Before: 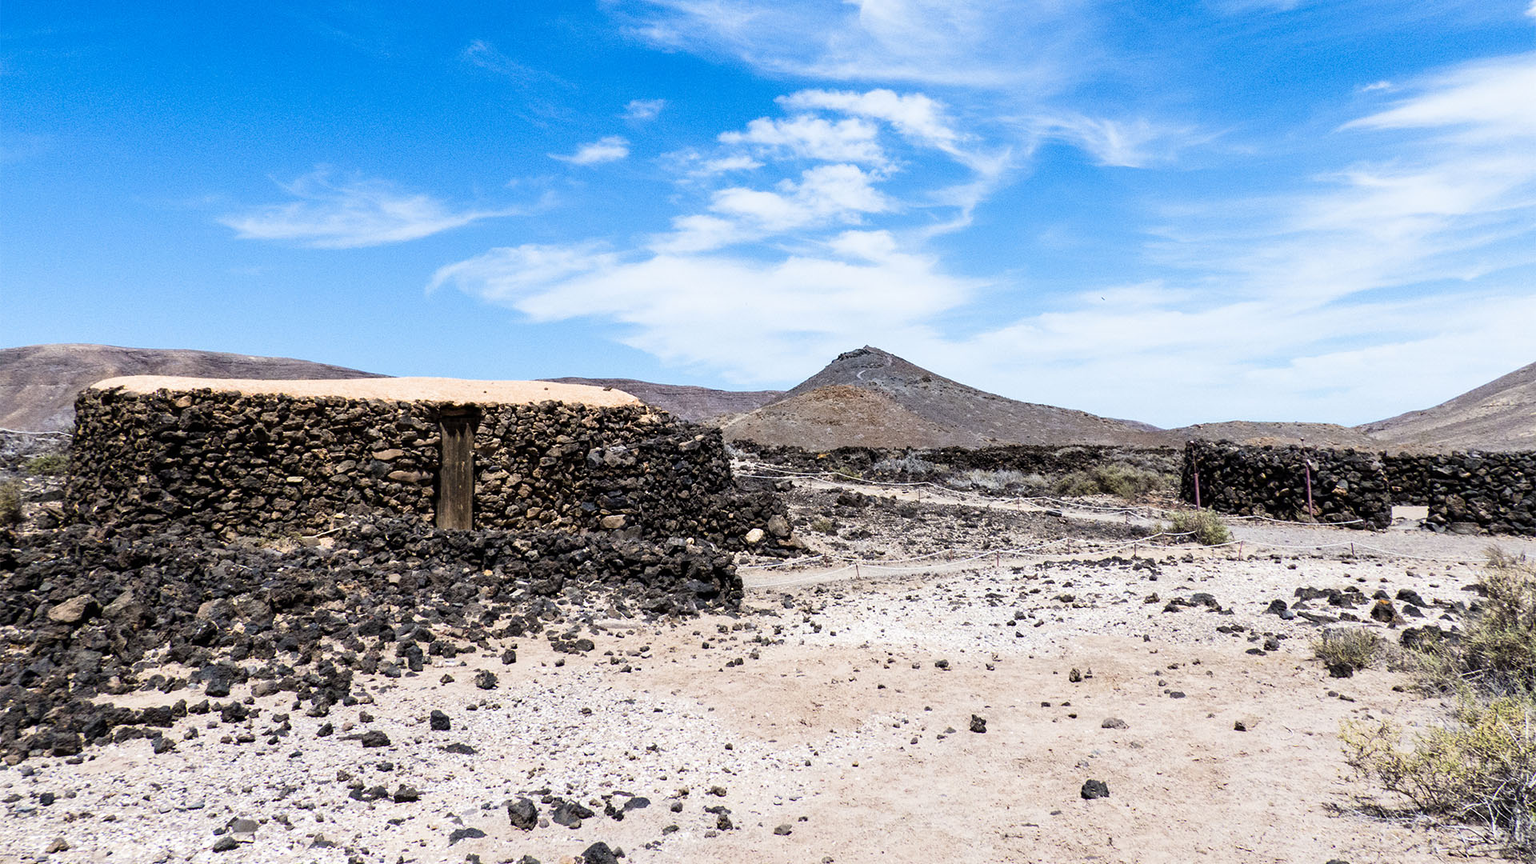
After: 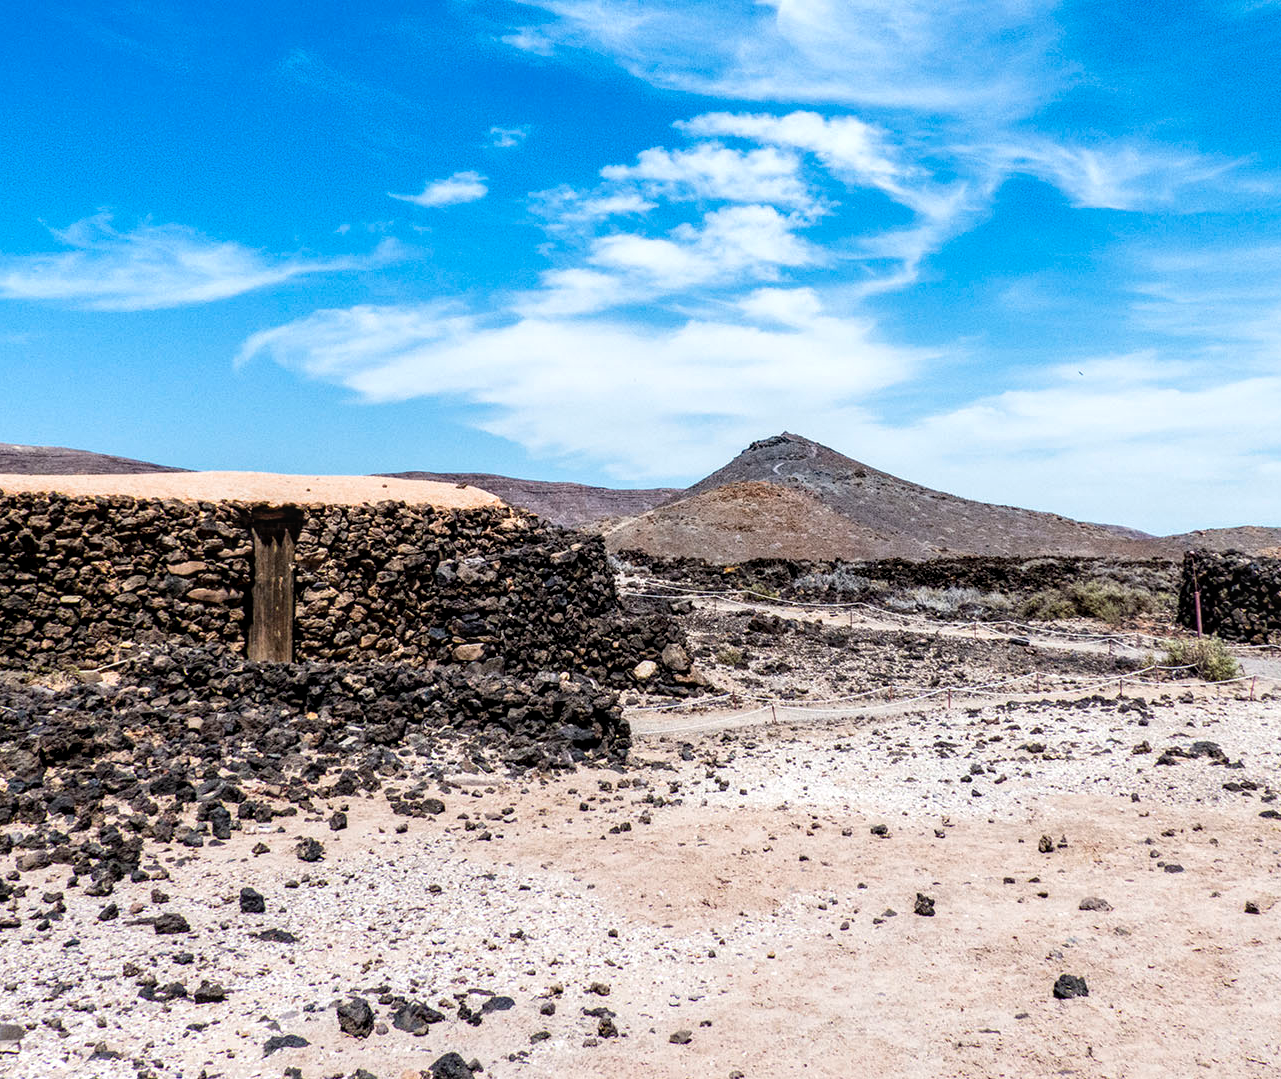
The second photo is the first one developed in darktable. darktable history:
local contrast: detail 130%
crop and rotate: left 15.539%, right 17.697%
